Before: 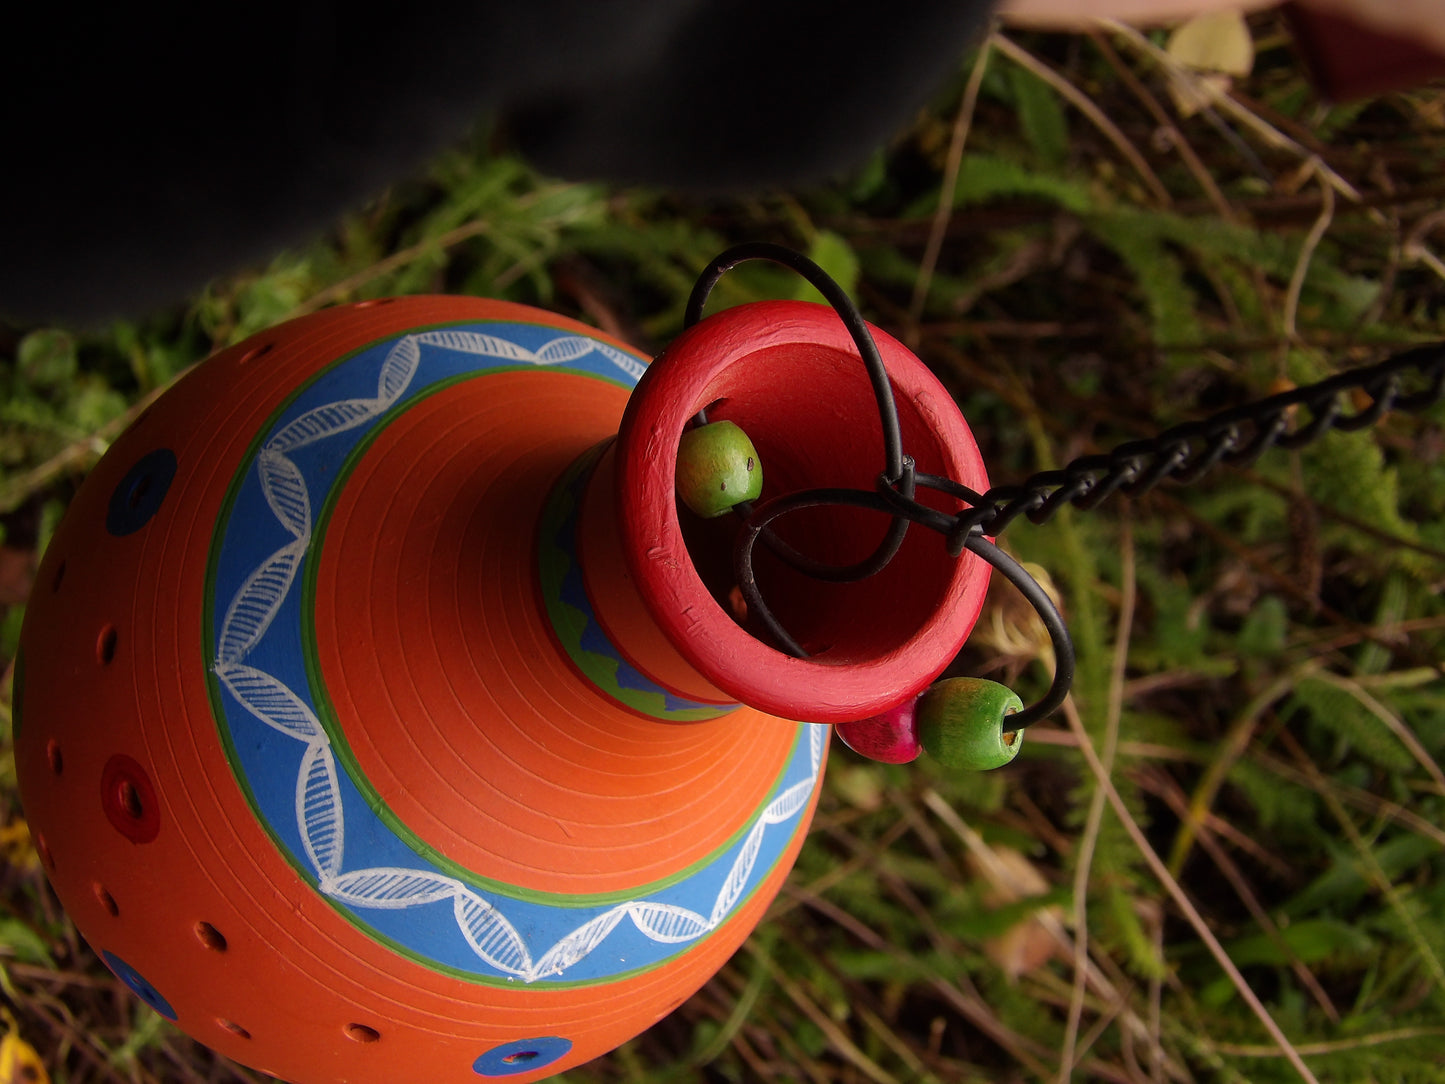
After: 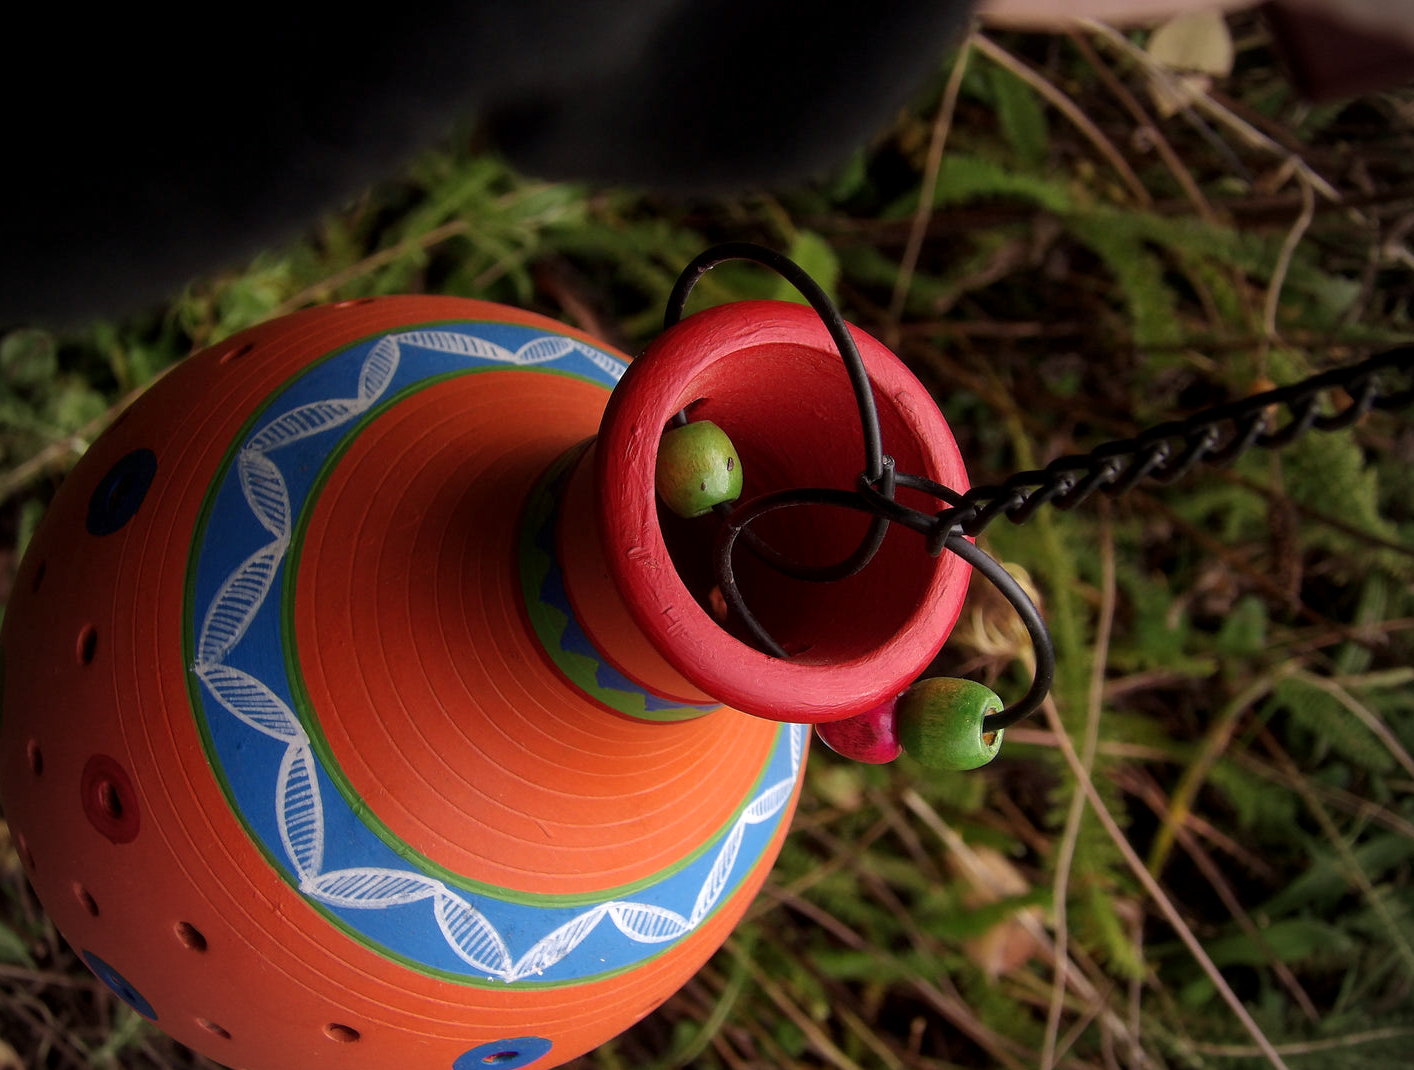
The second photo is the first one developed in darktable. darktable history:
color correction: highlights a* -0.127, highlights b* -5.9, shadows a* -0.124, shadows b* -0.132
crop and rotate: left 1.449%, right 0.628%, bottom 1.231%
local contrast: highlights 106%, shadows 101%, detail 119%, midtone range 0.2
vignetting: on, module defaults
